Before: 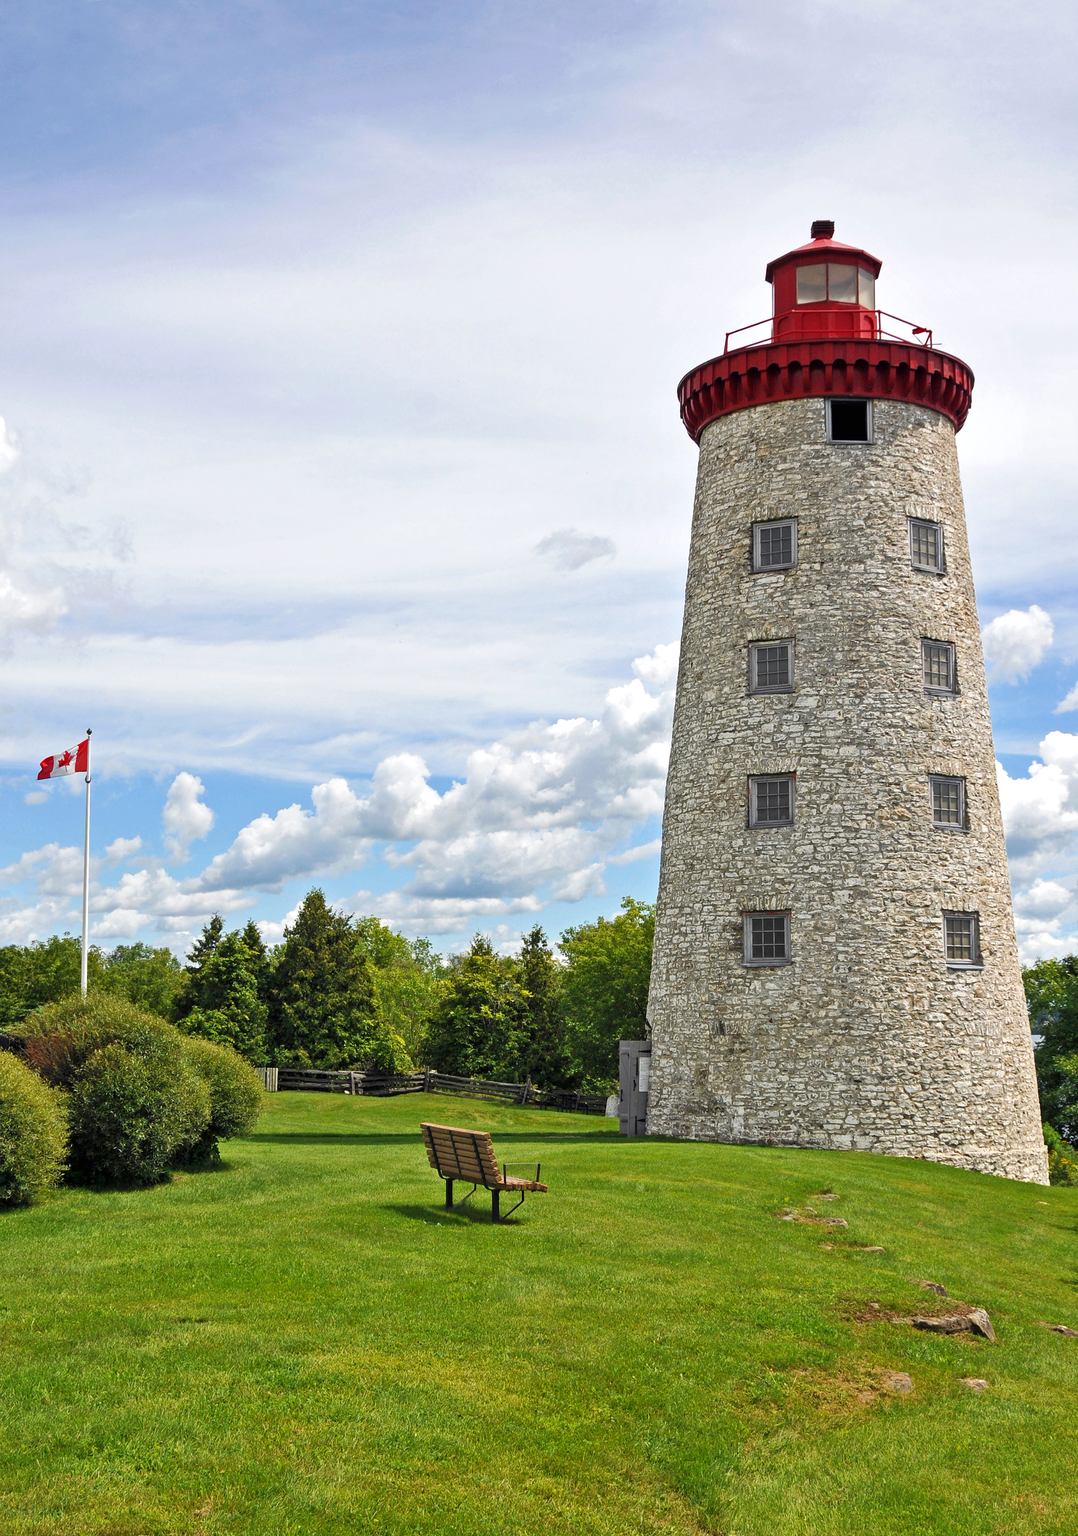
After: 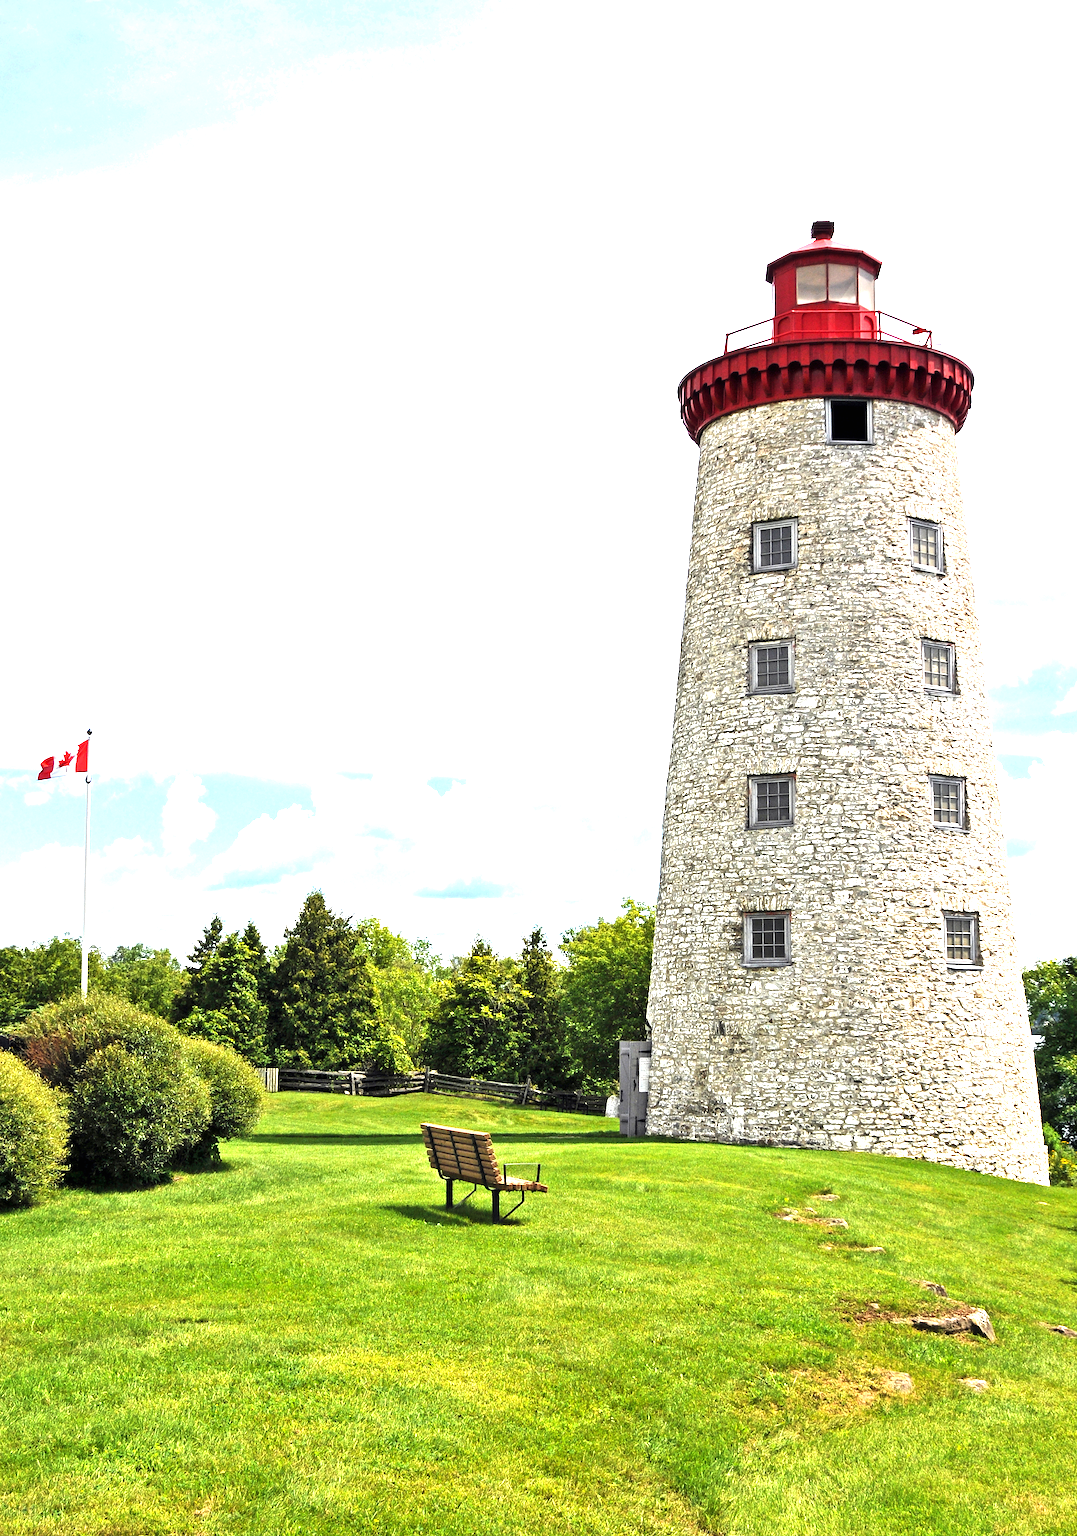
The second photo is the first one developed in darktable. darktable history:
tone equalizer: -8 EV -0.715 EV, -7 EV -0.734 EV, -6 EV -0.631 EV, -5 EV -0.376 EV, -3 EV 0.371 EV, -2 EV 0.6 EV, -1 EV 0.69 EV, +0 EV 0.751 EV, edges refinement/feathering 500, mask exposure compensation -1.57 EV, preserve details no
exposure: exposure 0.828 EV, compensate exposure bias true, compensate highlight preservation false
